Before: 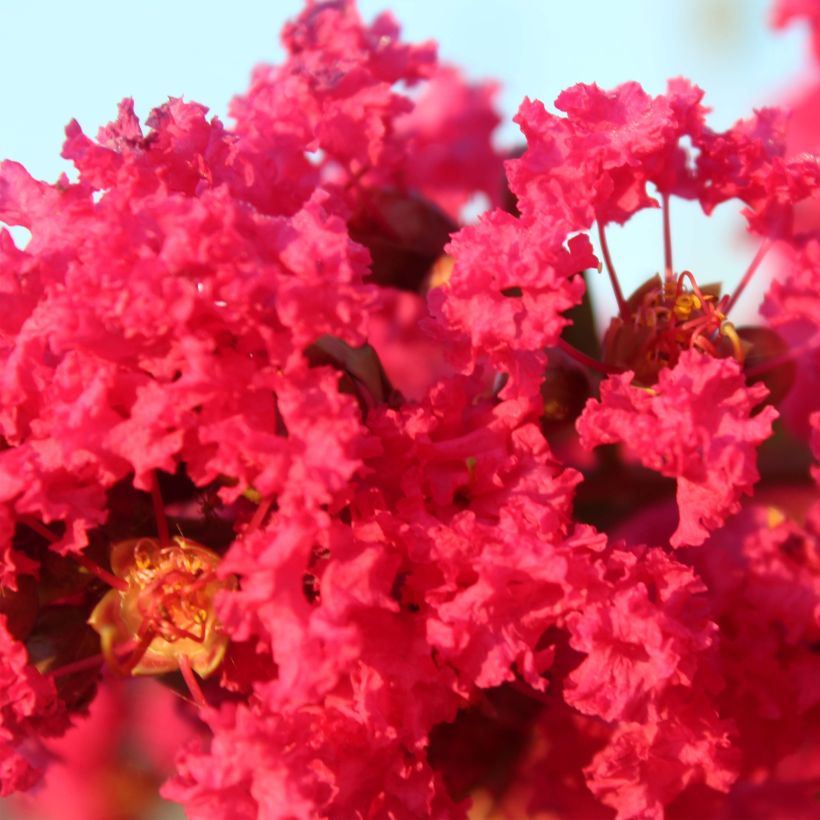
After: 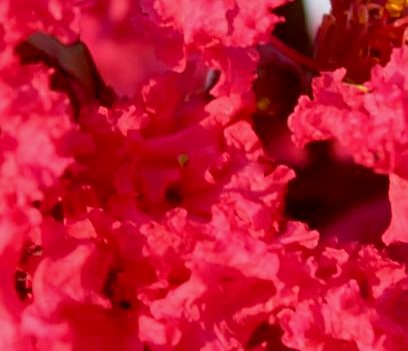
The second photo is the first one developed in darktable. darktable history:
crop: left 35.17%, top 37.063%, right 14.968%, bottom 20.052%
sharpen: on, module defaults
exposure: black level correction 0.009, exposure -0.163 EV, compensate exposure bias true, compensate highlight preservation false
tone equalizer: on, module defaults
shadows and highlights: low approximation 0.01, soften with gaussian
